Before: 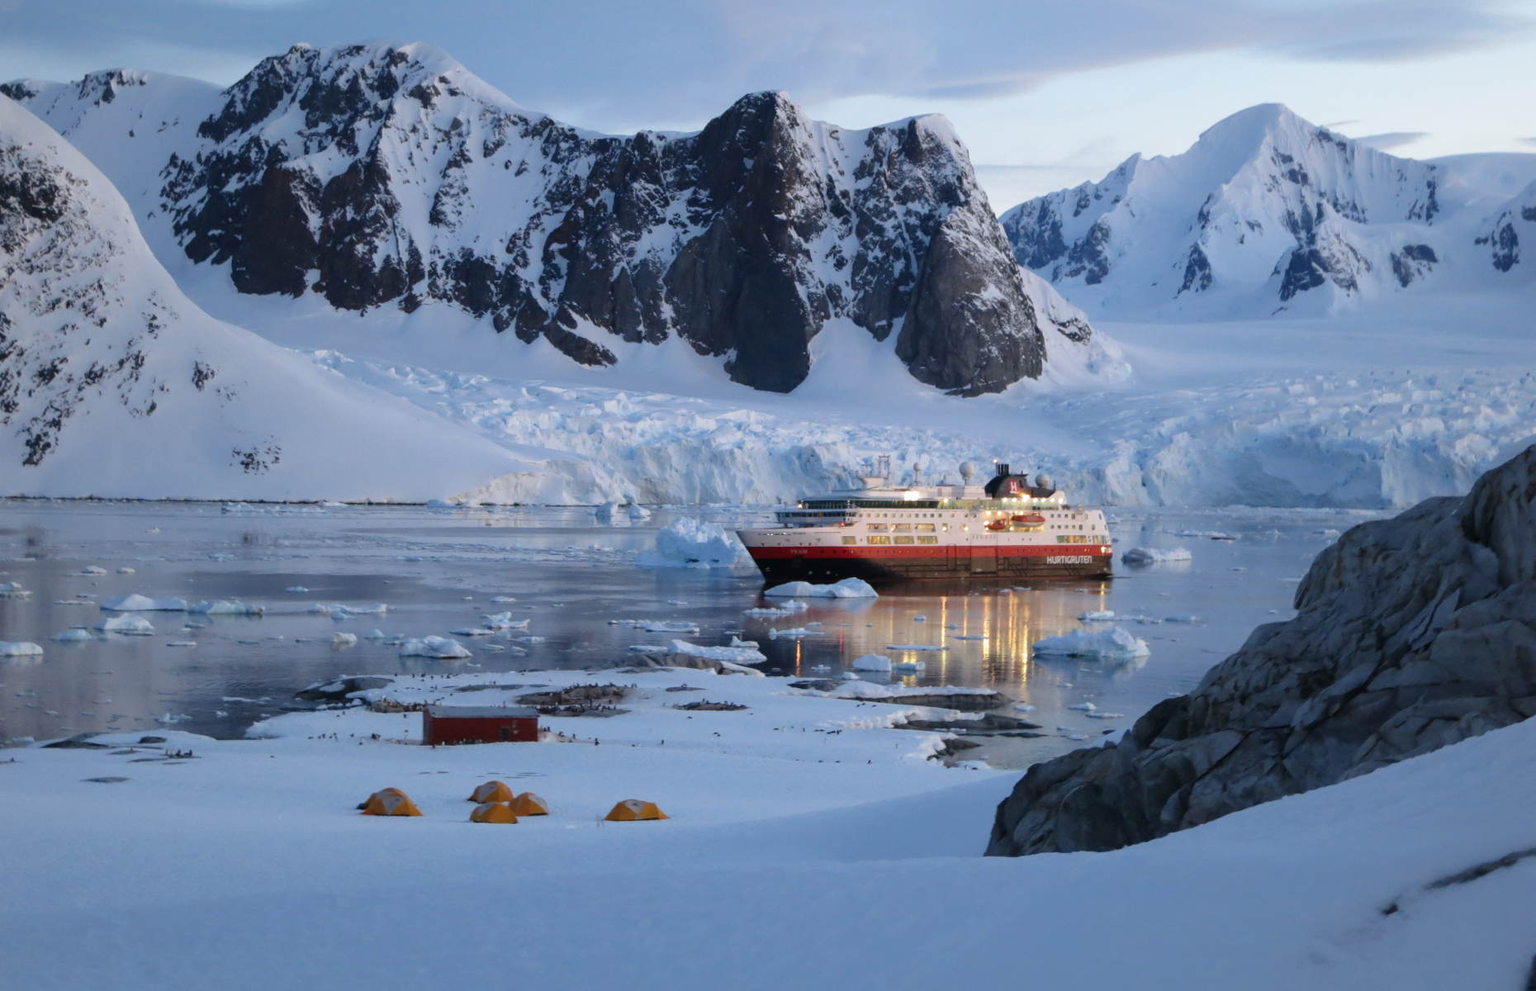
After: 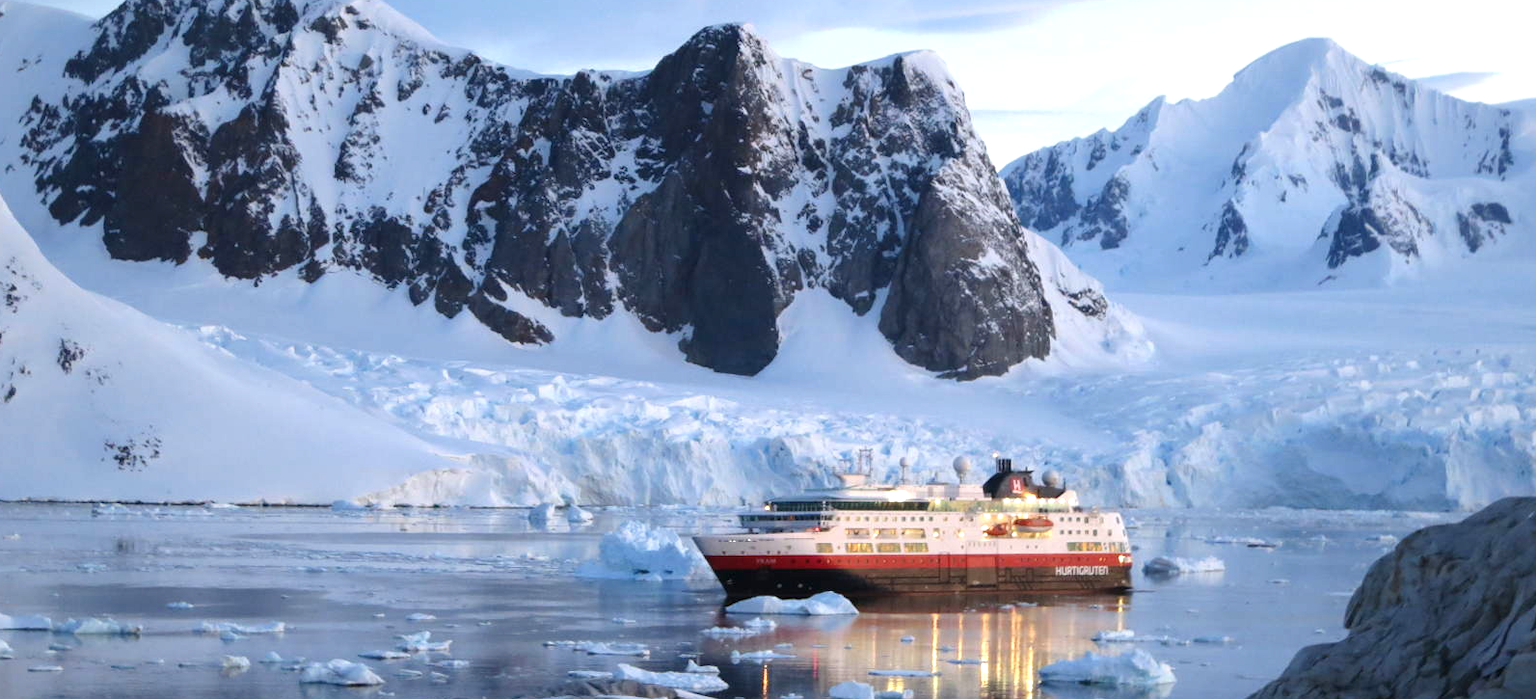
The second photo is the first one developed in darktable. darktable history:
tone equalizer: on, module defaults
crop and rotate: left 9.345%, top 7.22%, right 4.982%, bottom 32.331%
exposure: exposure 0.574 EV, compensate highlight preservation false
